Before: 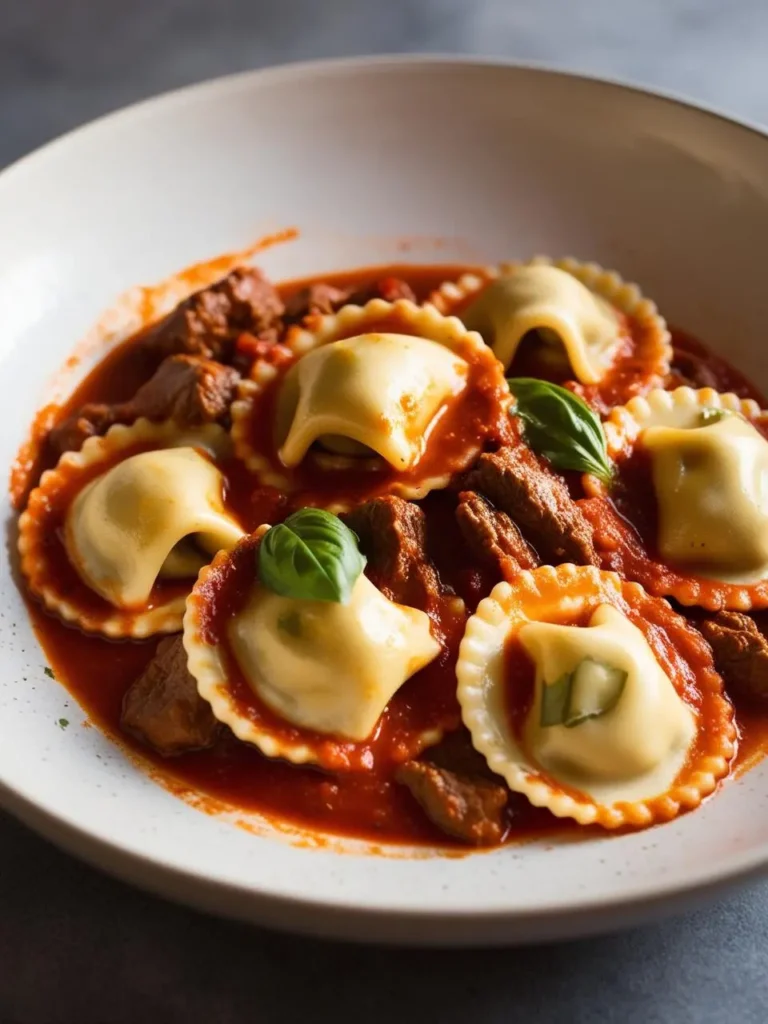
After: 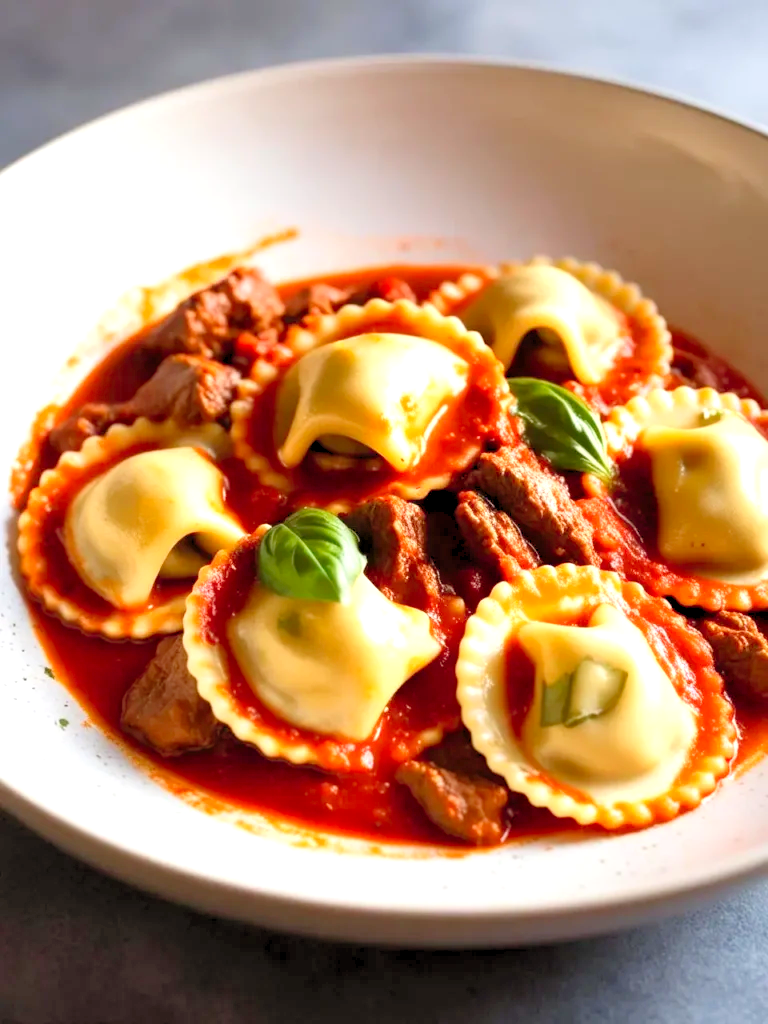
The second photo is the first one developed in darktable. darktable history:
levels: levels [0.036, 0.364, 0.827]
